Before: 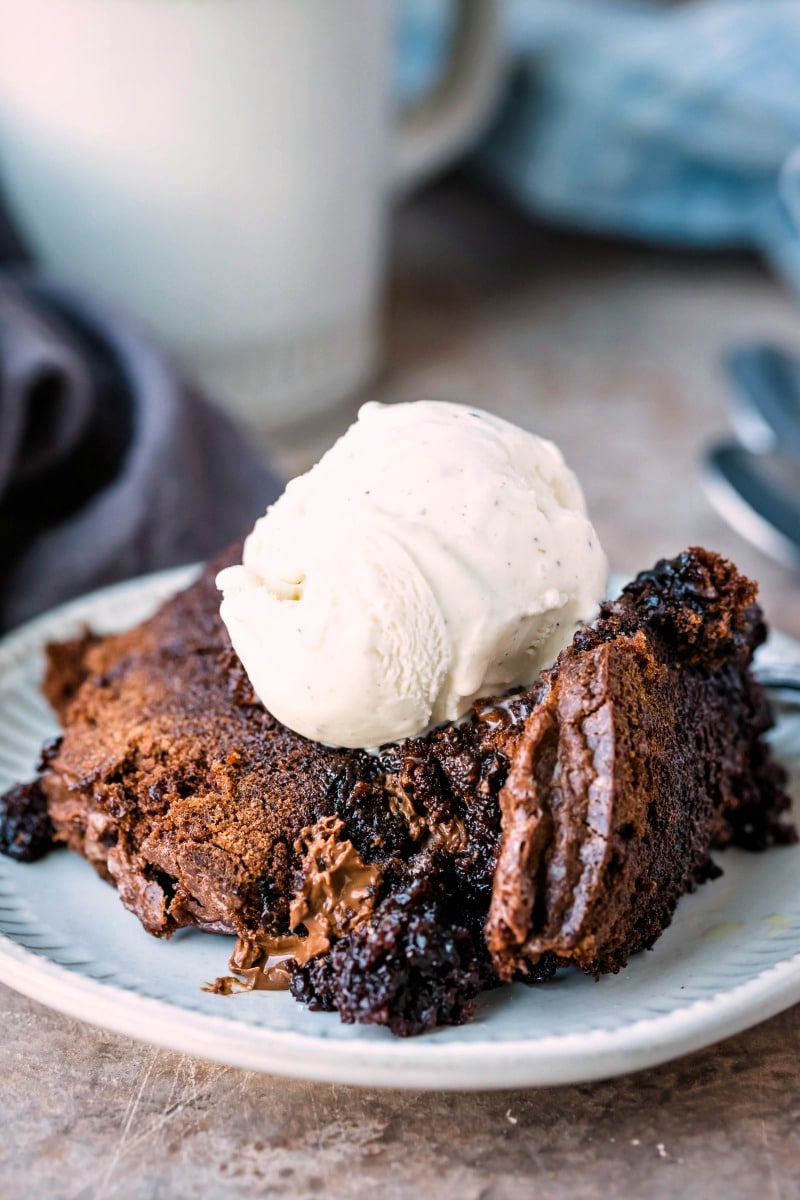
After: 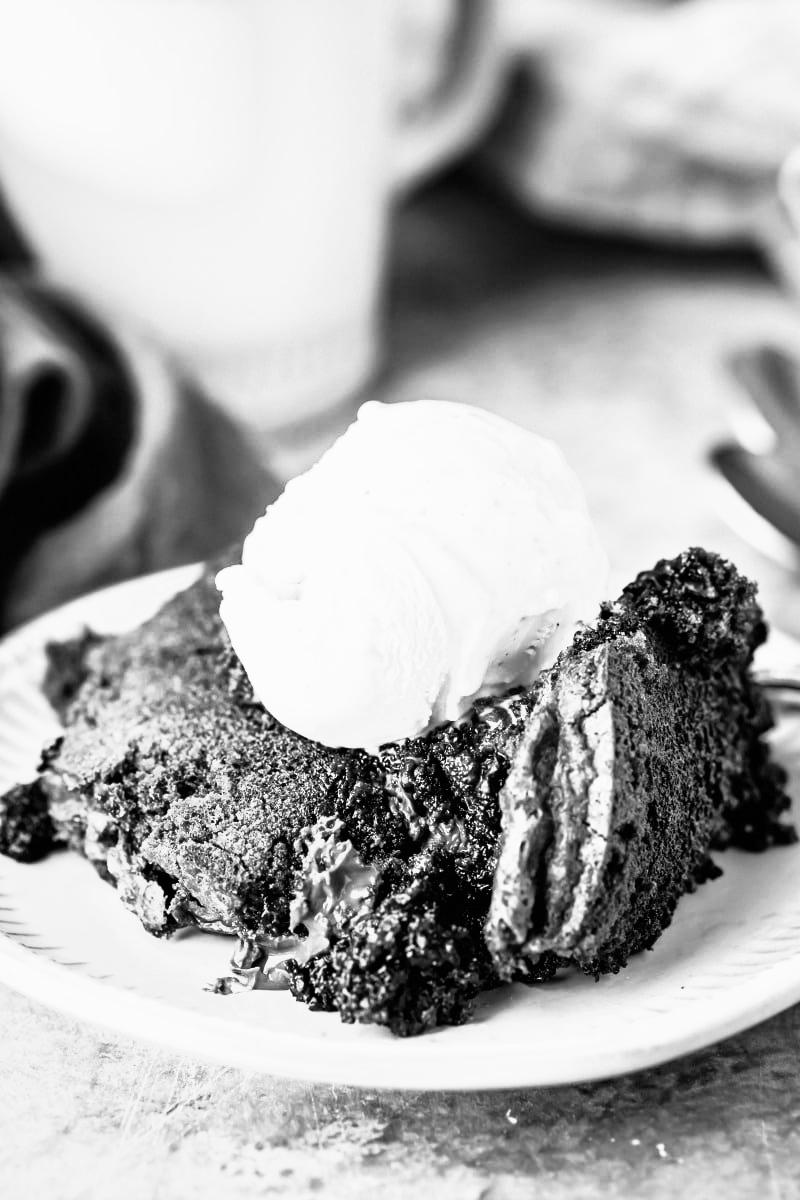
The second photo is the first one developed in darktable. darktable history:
base curve: curves: ch0 [(0, 0) (0.007, 0.004) (0.027, 0.03) (0.046, 0.07) (0.207, 0.54) (0.442, 0.872) (0.673, 0.972) (1, 1)], preserve colors none
color balance rgb: linear chroma grading › global chroma 15%, perceptual saturation grading › global saturation 30%
color contrast: green-magenta contrast 0, blue-yellow contrast 0
tone equalizer: -7 EV -0.63 EV, -6 EV 1 EV, -5 EV -0.45 EV, -4 EV 0.43 EV, -3 EV 0.41 EV, -2 EV 0.15 EV, -1 EV -0.15 EV, +0 EV -0.39 EV, smoothing diameter 25%, edges refinement/feathering 10, preserve details guided filter
